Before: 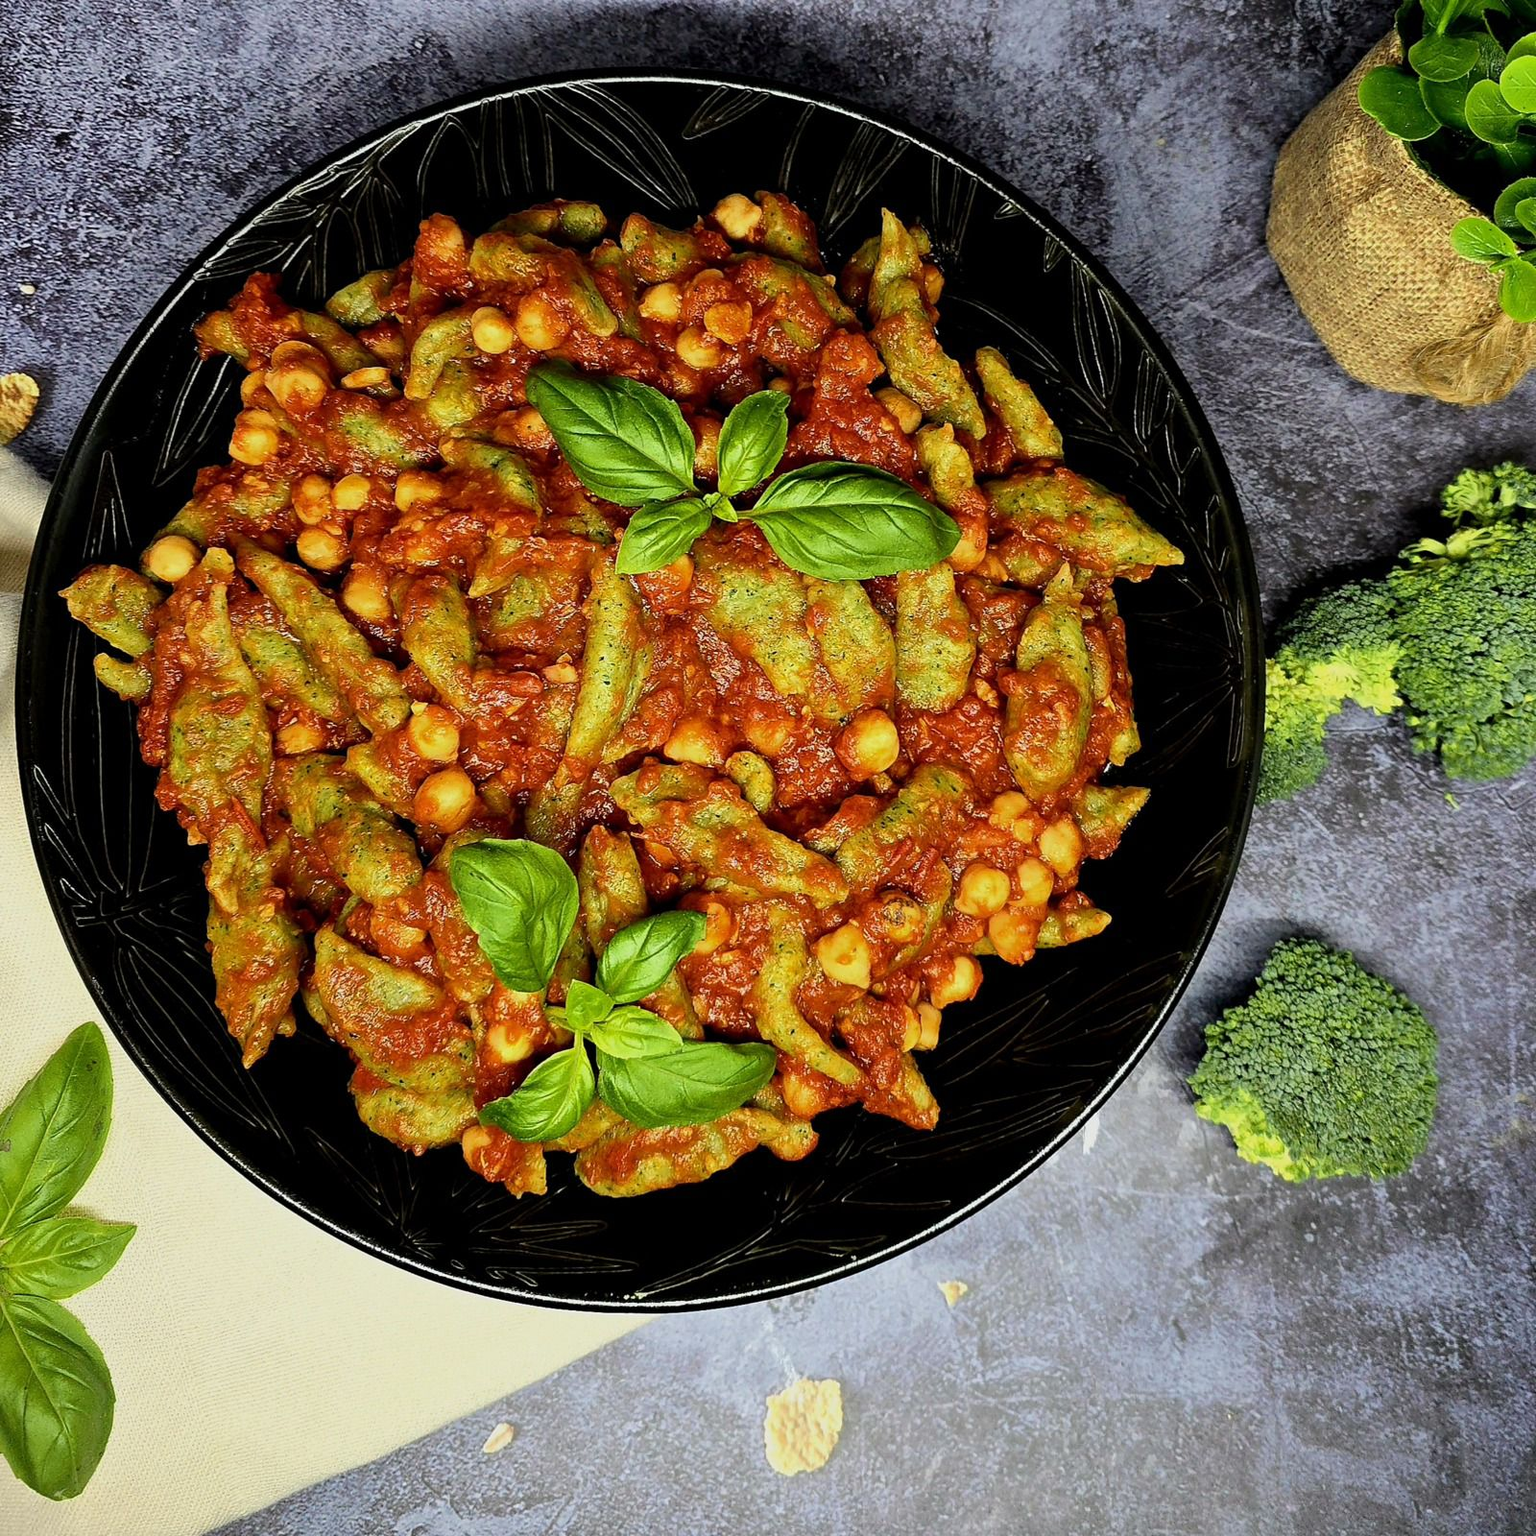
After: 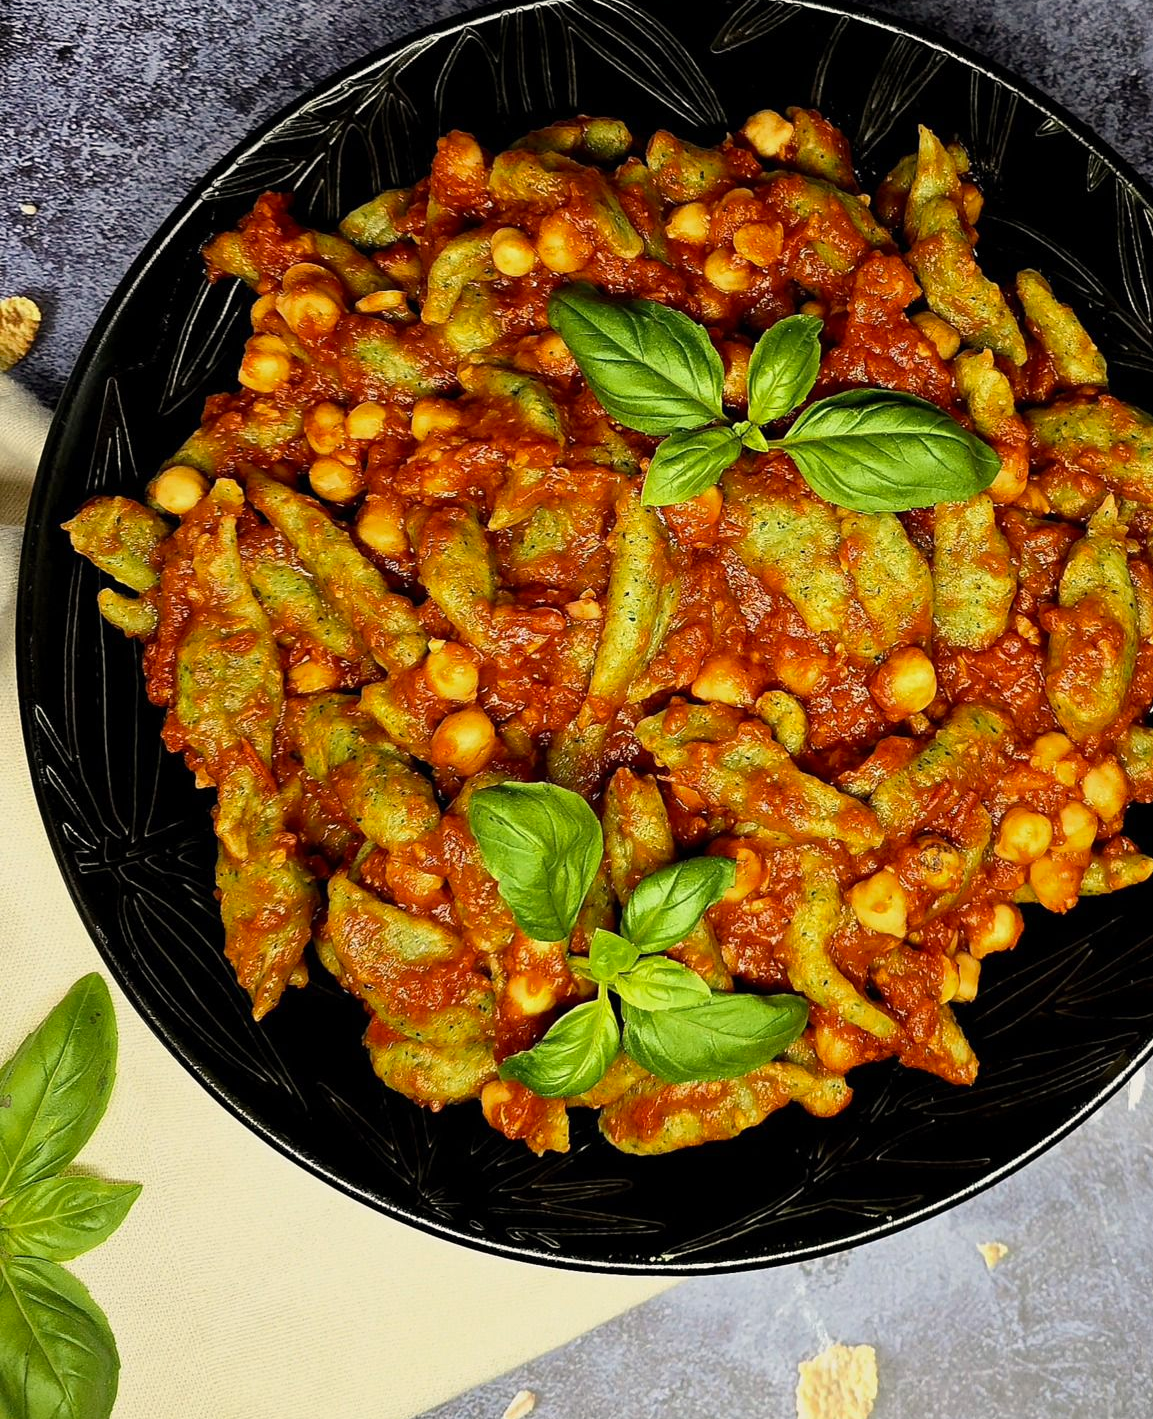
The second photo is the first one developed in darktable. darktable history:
color calibration: output R [1.063, -0.012, -0.003, 0], output G [0, 1.022, 0.021, 0], output B [-0.079, 0.047, 1, 0], illuminant same as pipeline (D50), adaptation XYZ, x 0.347, y 0.358, temperature 5014.35 K
crop: top 5.783%, right 27.888%, bottom 5.5%
